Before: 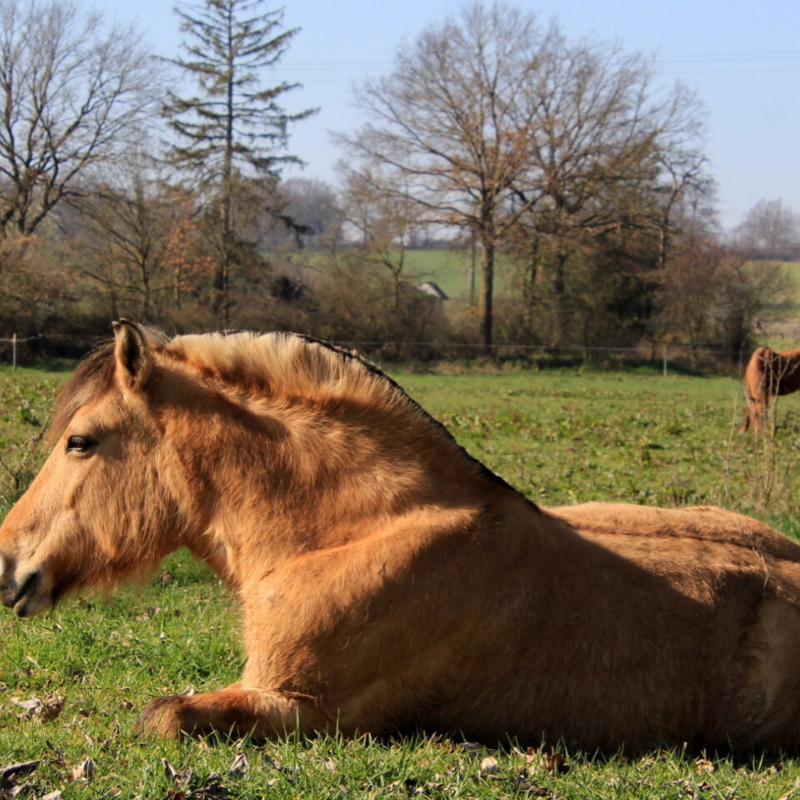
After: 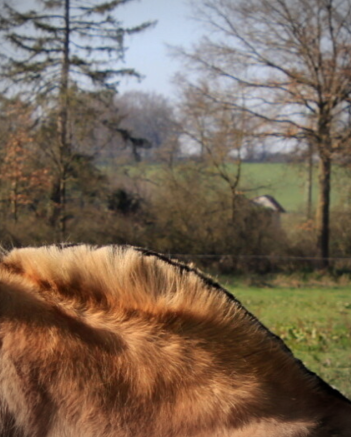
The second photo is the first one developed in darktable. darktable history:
crop: left 20.409%, top 10.88%, right 35.715%, bottom 34.422%
vignetting: on, module defaults
